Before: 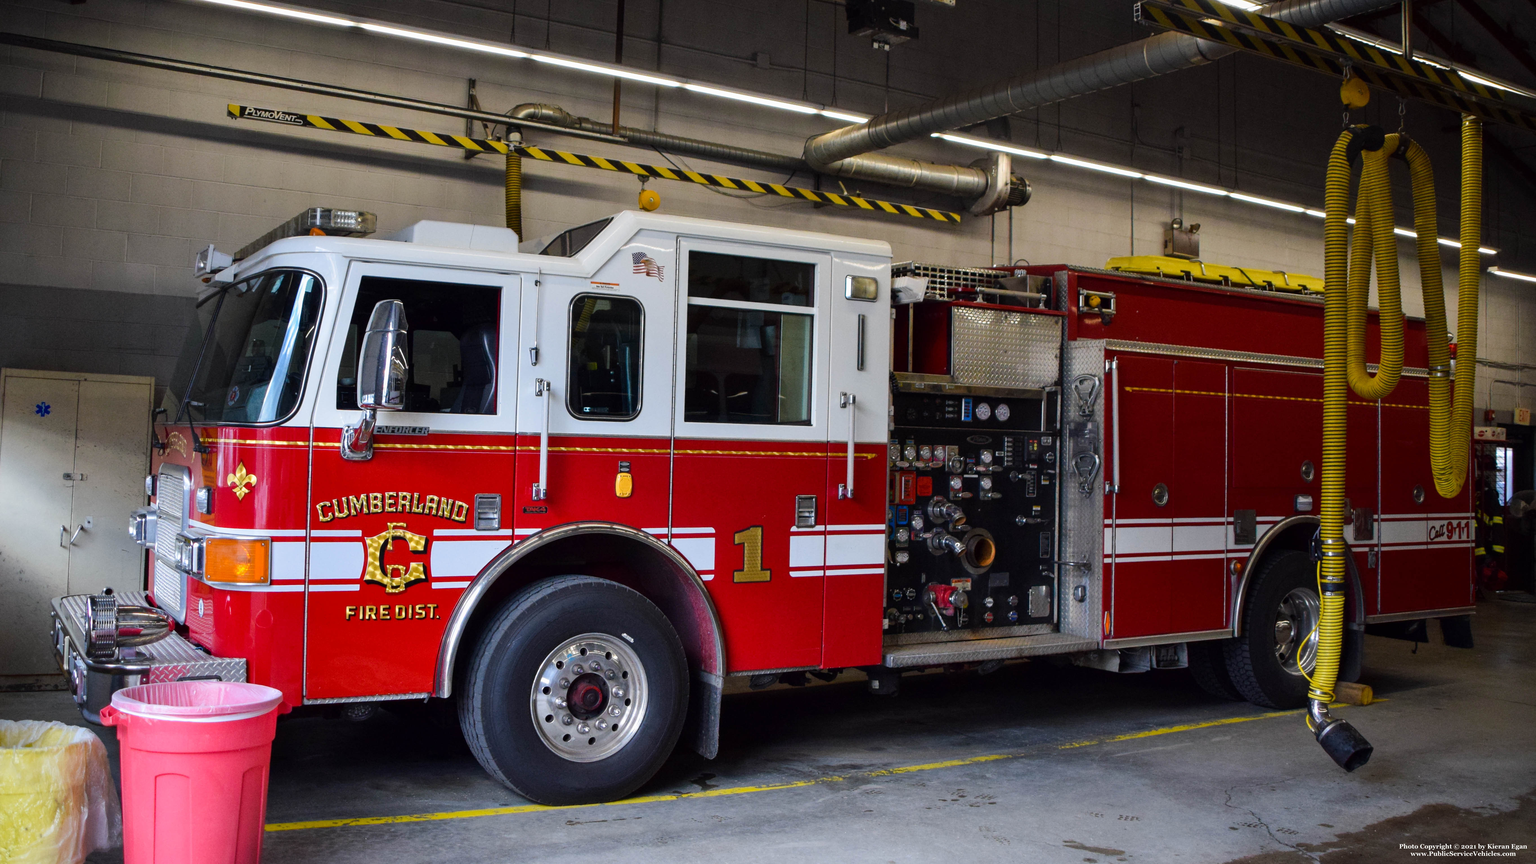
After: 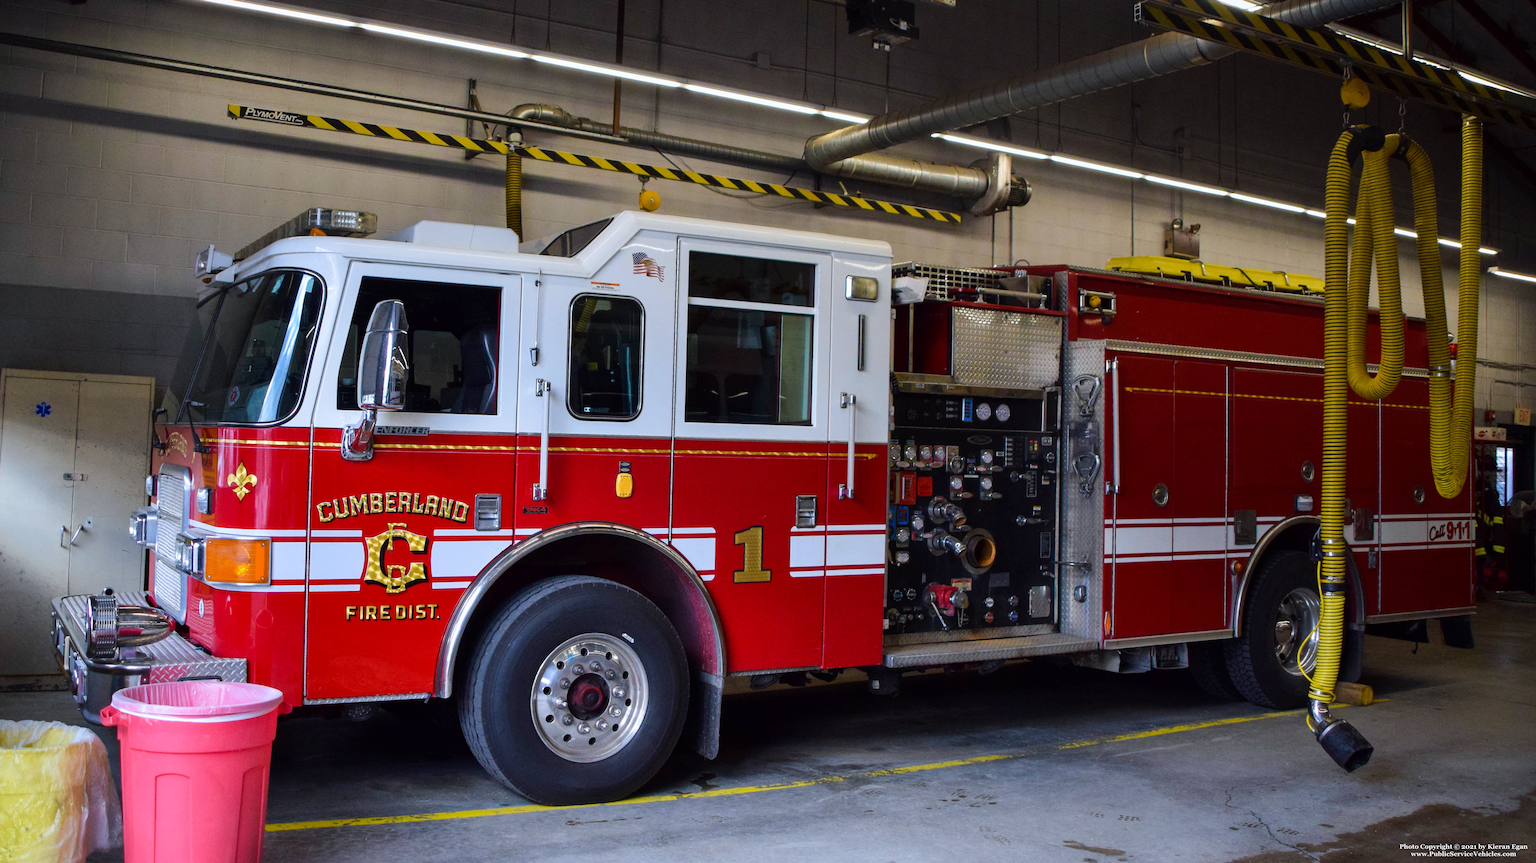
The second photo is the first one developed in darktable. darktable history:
white balance: red 0.983, blue 1.036
velvia: strength 21.76%
